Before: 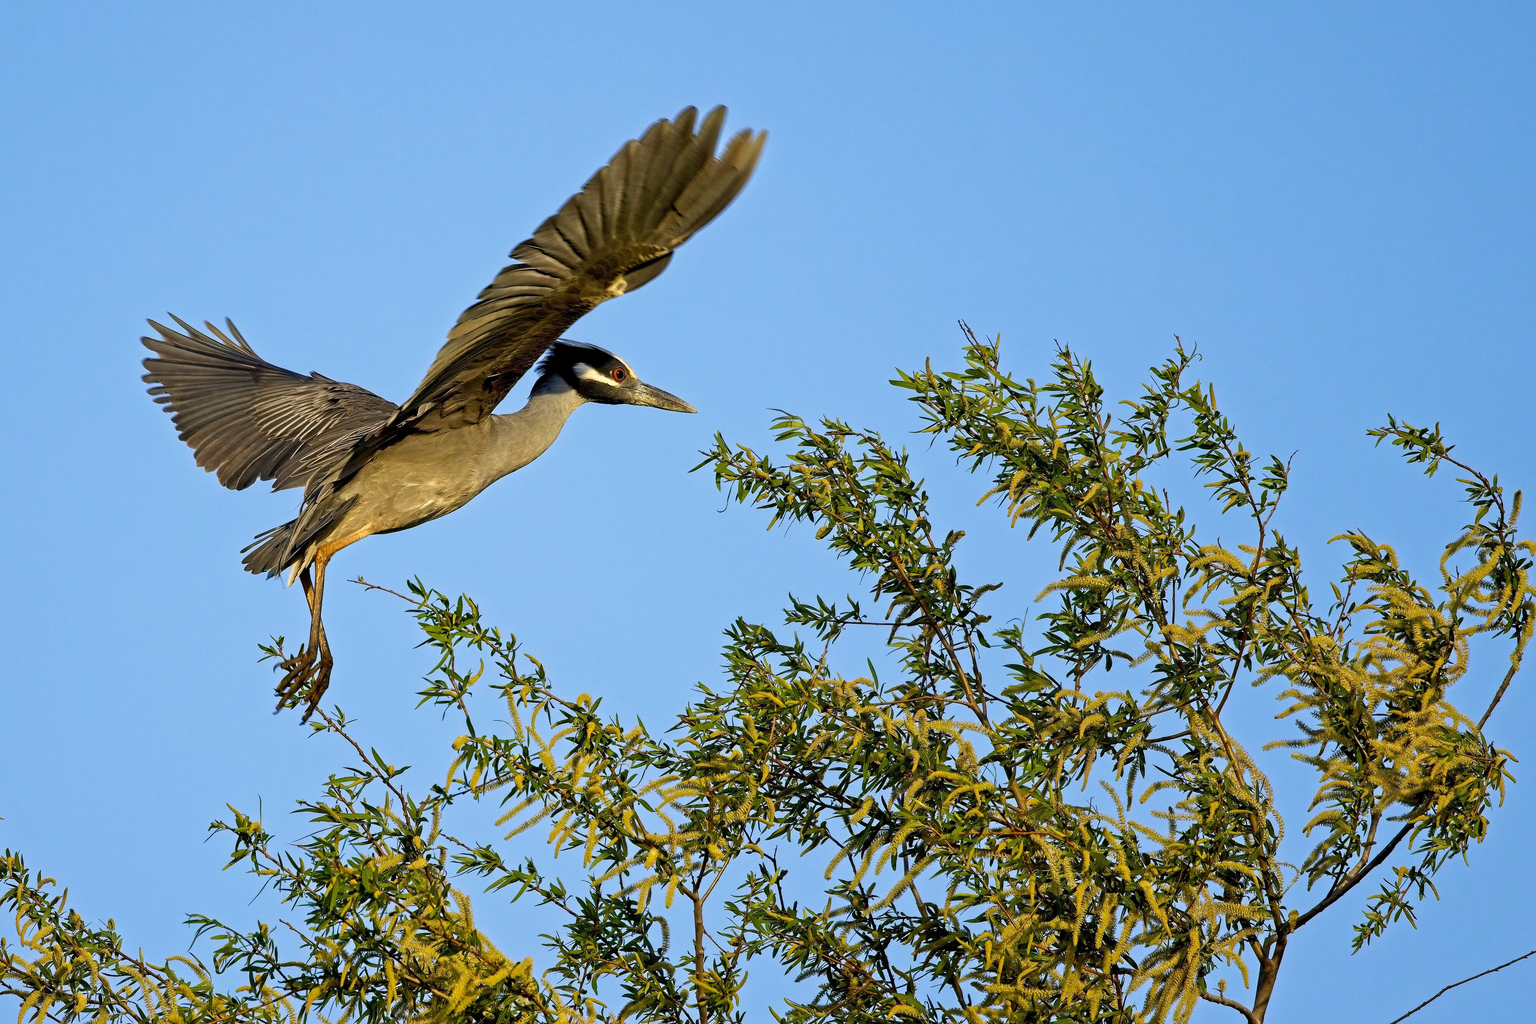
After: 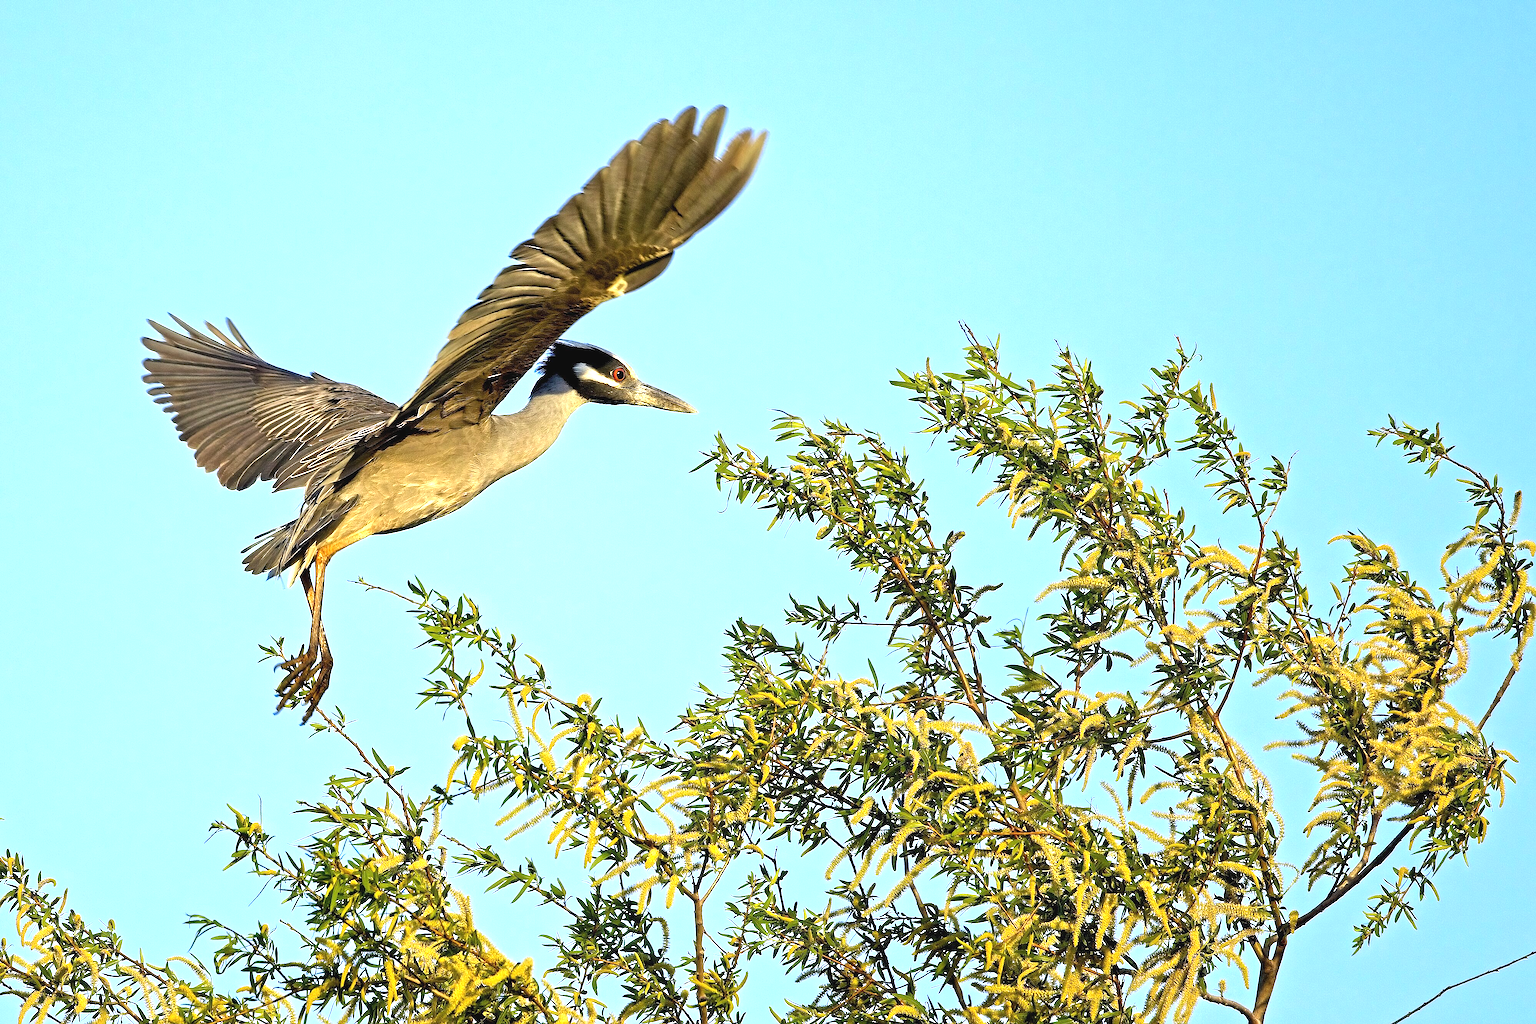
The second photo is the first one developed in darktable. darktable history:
exposure: black level correction -0.002, exposure 1.115 EV, compensate highlight preservation false
sharpen: radius 0.969, amount 0.604
